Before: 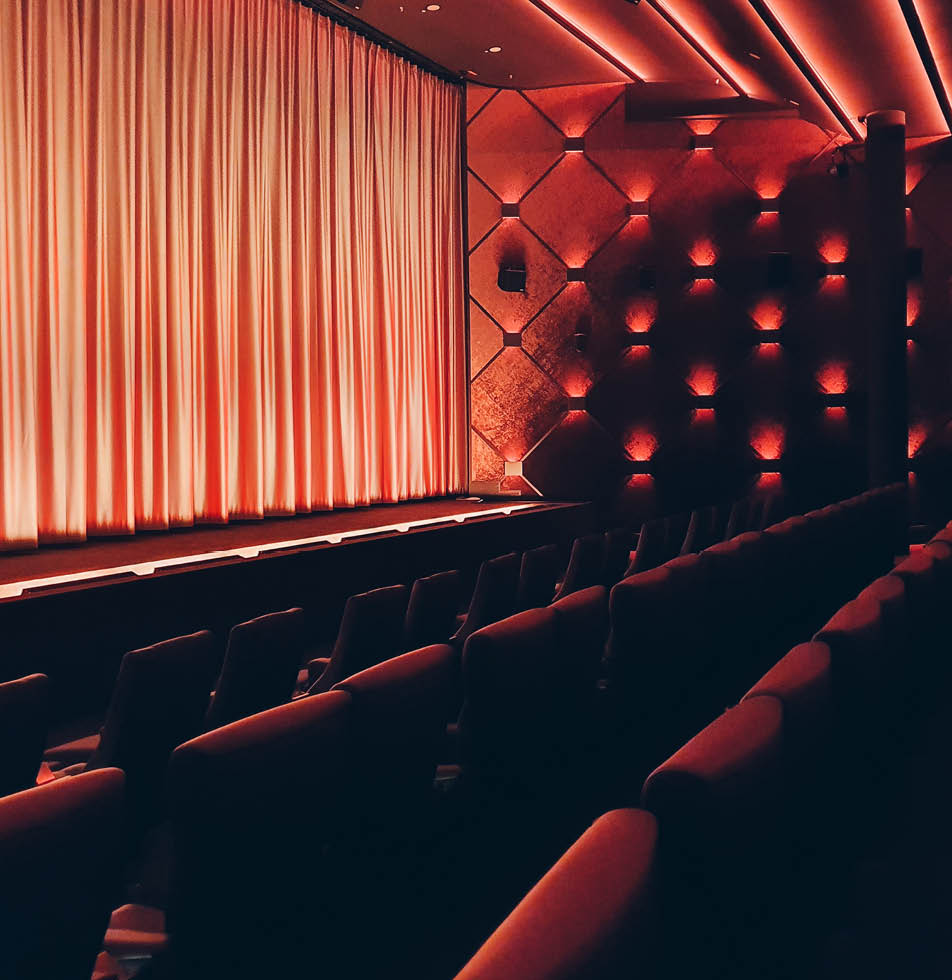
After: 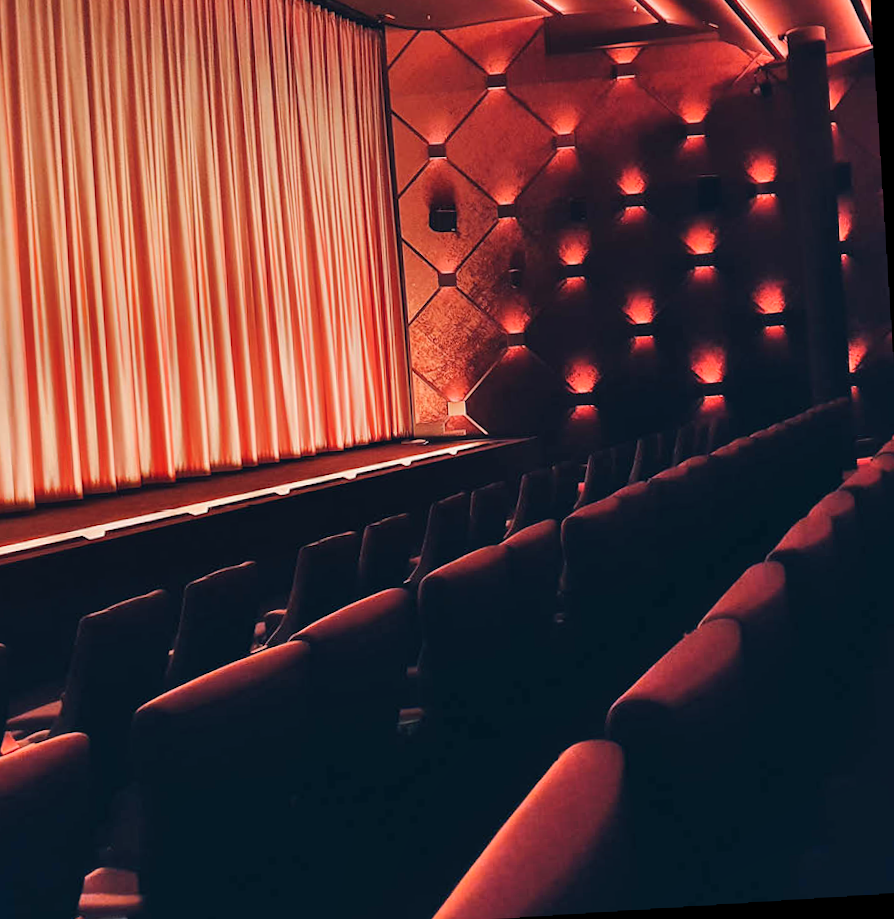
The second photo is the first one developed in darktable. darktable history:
crop and rotate: angle 1.96°, left 5.673%, top 5.673%
rotate and perspective: rotation -1.75°, automatic cropping off
shadows and highlights: shadows 37.27, highlights -28.18, soften with gaussian
